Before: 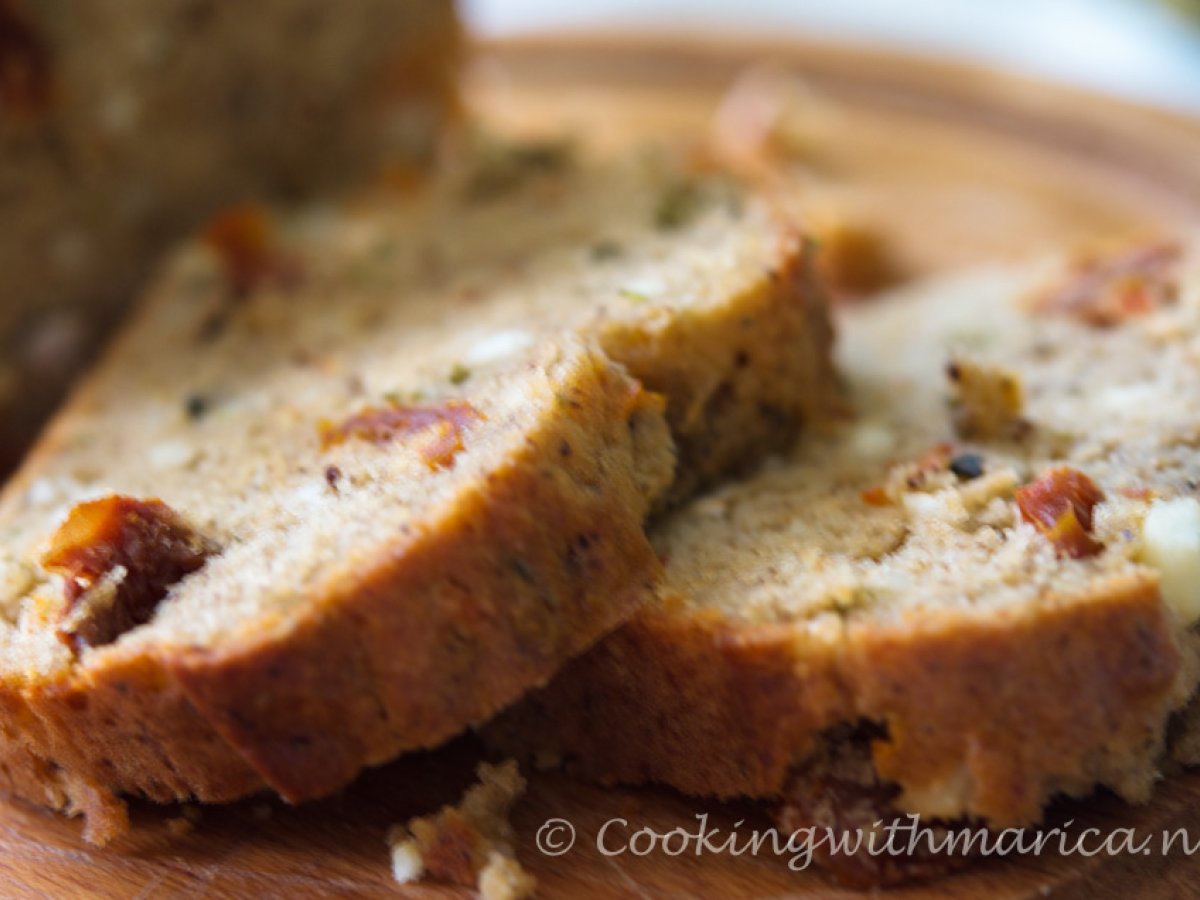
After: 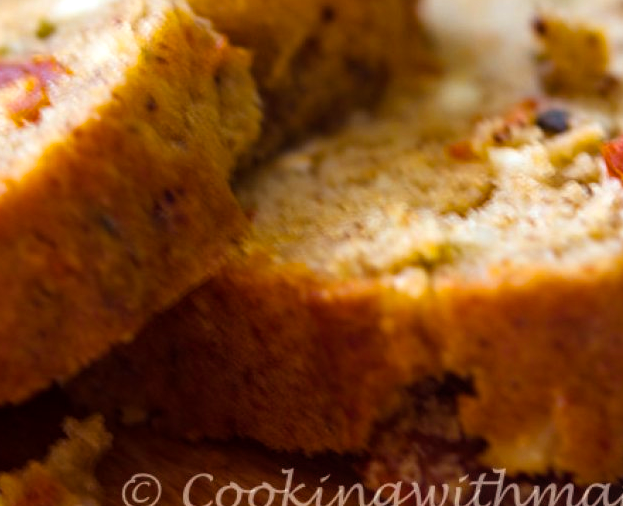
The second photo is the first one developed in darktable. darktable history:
crop: left 34.505%, top 38.415%, right 13.575%, bottom 5.261%
color balance rgb: power › chroma 1.547%, power › hue 25.97°, perceptual saturation grading › global saturation 30.062%, perceptual brilliance grading › global brilliance 3.408%, contrast 4.906%
local contrast: detail 110%
